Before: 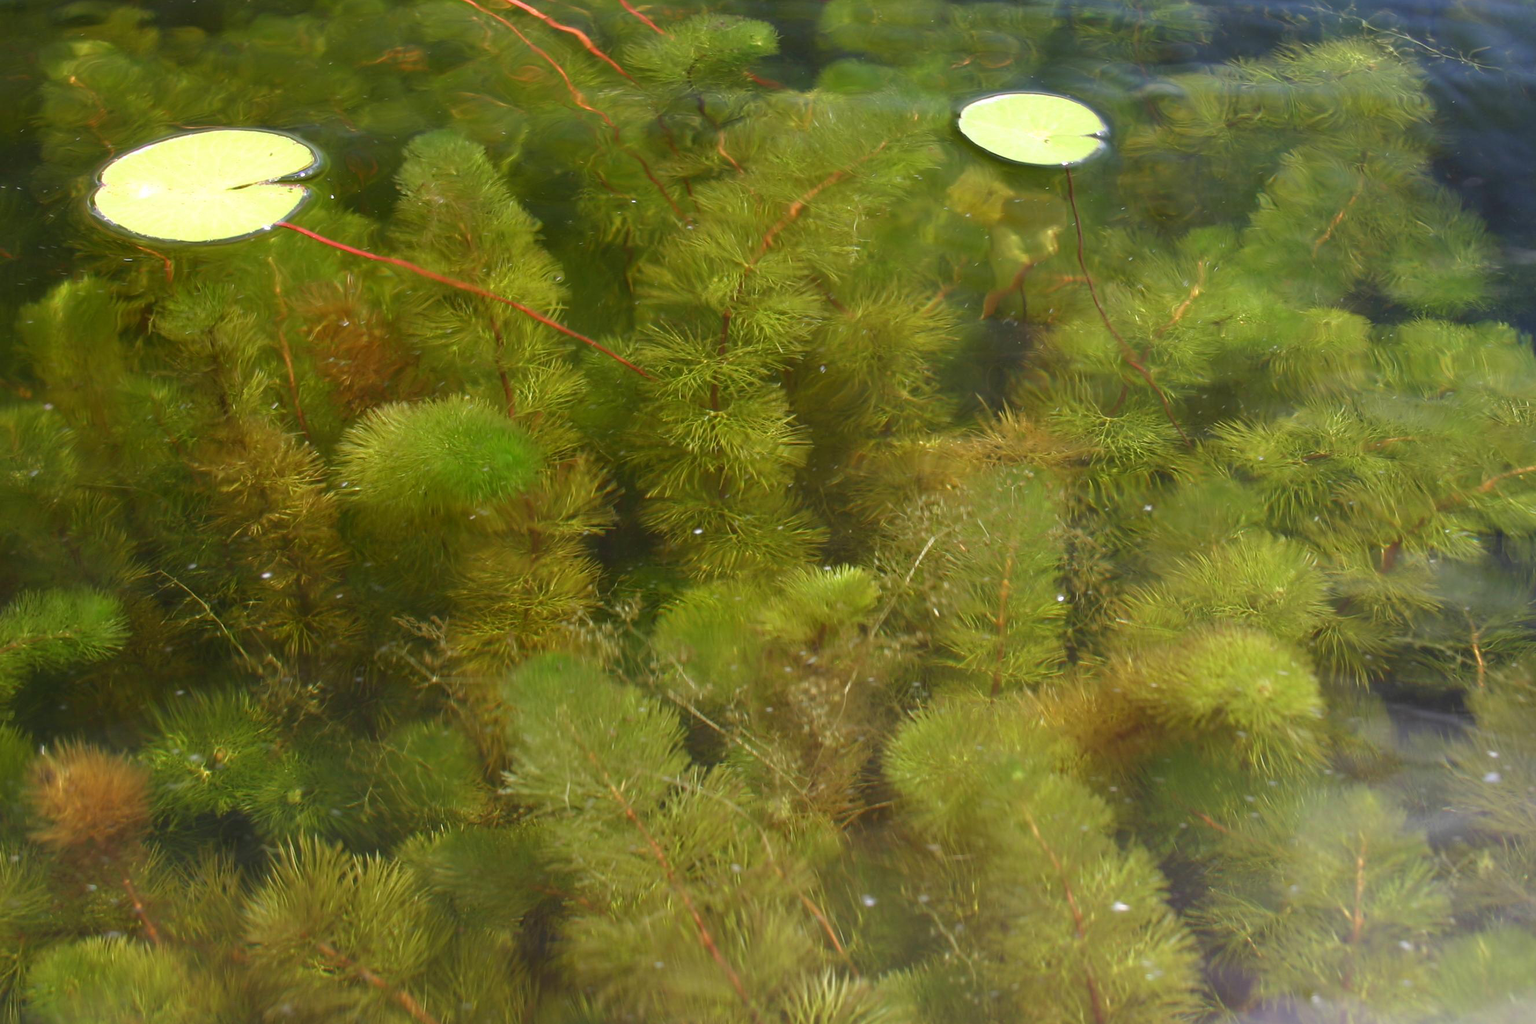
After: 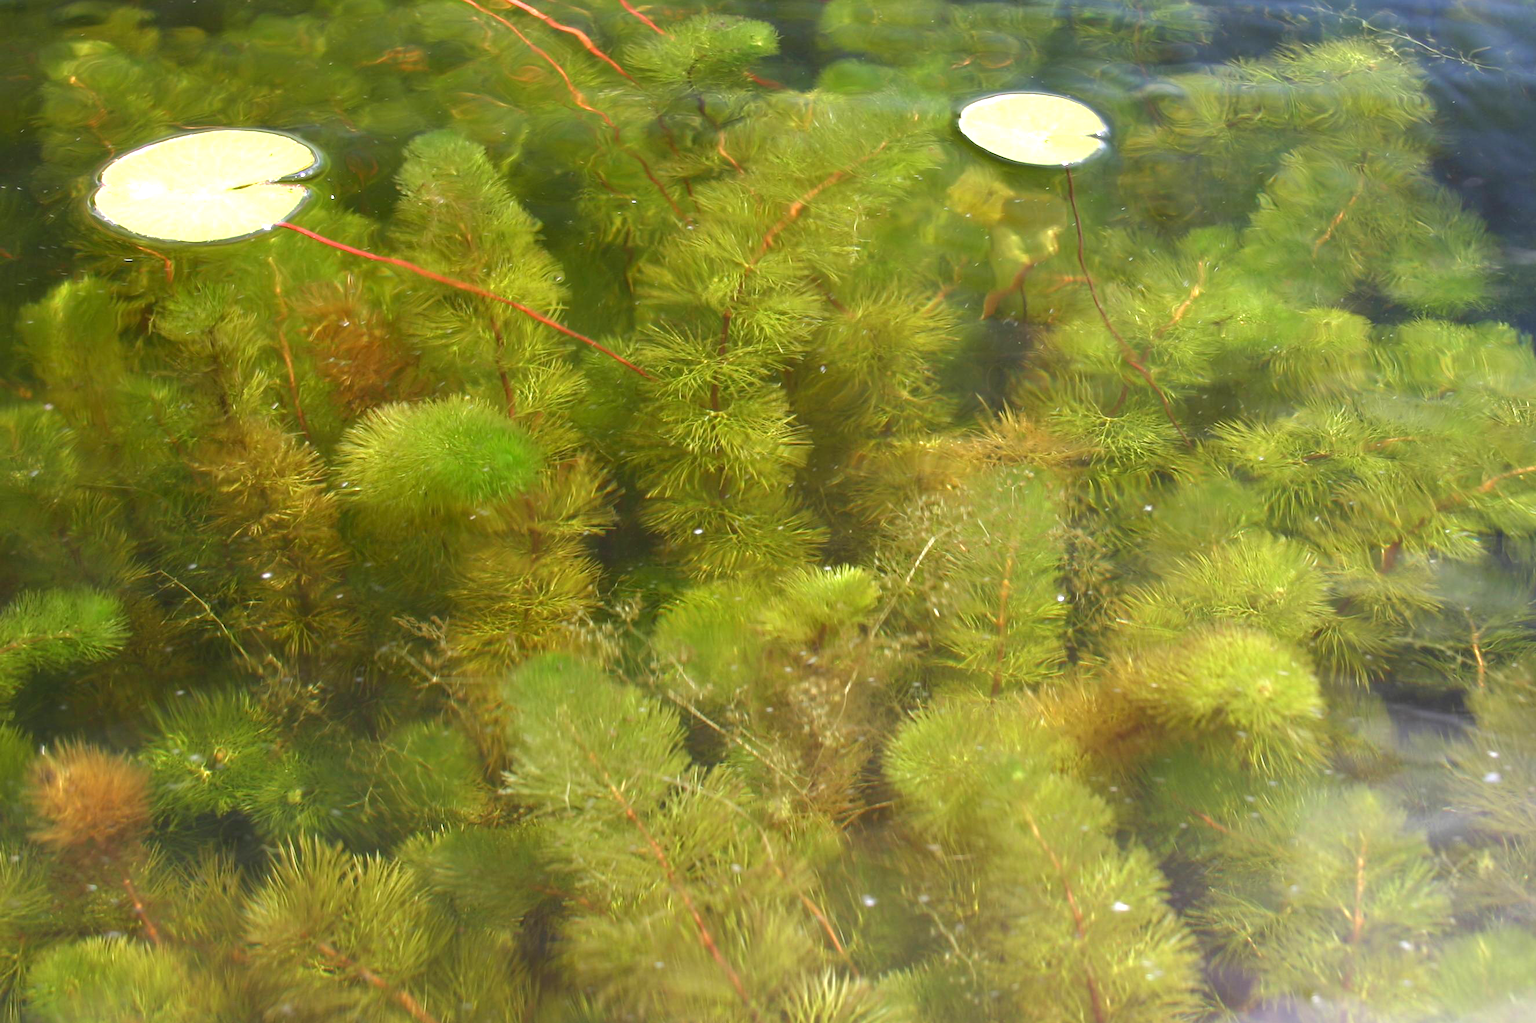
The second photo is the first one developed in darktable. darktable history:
exposure: exposure 0.702 EV, compensate highlight preservation false
